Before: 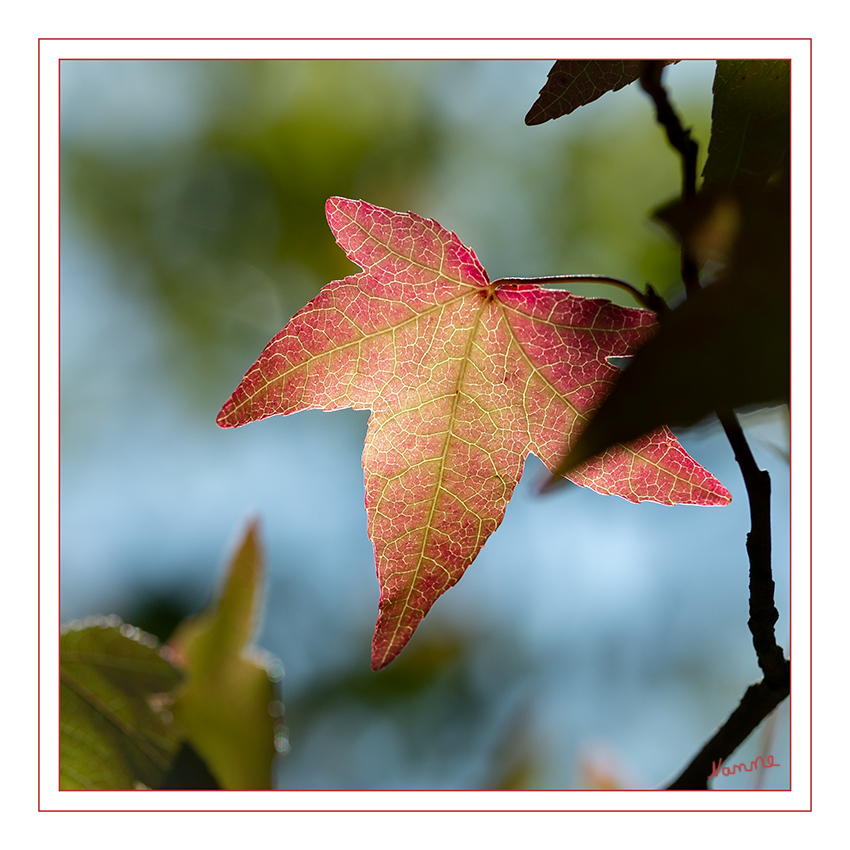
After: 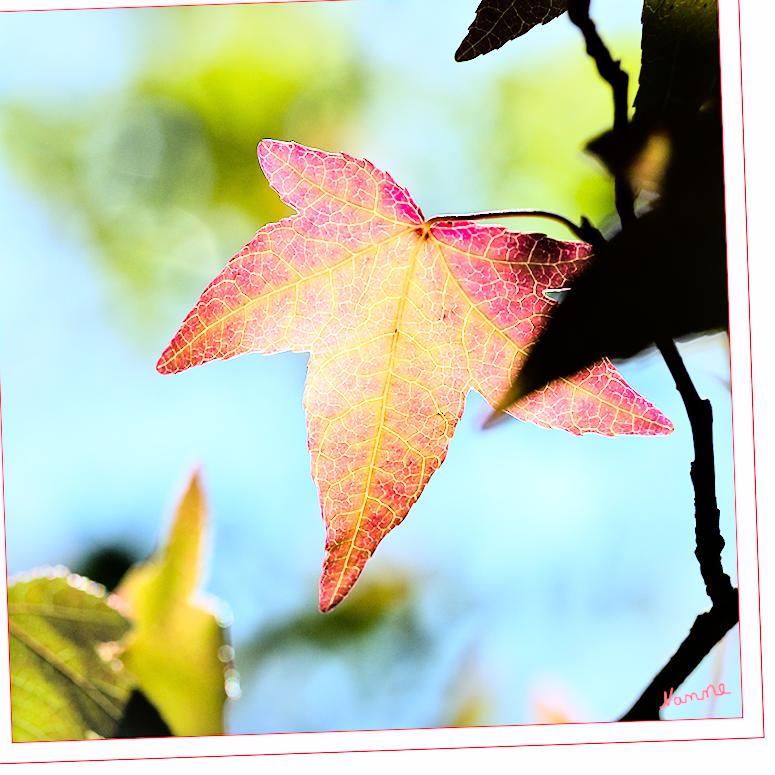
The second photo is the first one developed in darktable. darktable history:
crop and rotate: angle 1.96°, left 5.673%, top 5.673%
white balance: red 1.004, blue 1.096
tone equalizer: -7 EV 0.15 EV, -6 EV 0.6 EV, -5 EV 1.15 EV, -4 EV 1.33 EV, -3 EV 1.15 EV, -2 EV 0.6 EV, -1 EV 0.15 EV, mask exposure compensation -0.5 EV
rgb curve: curves: ch0 [(0, 0) (0.21, 0.15) (0.24, 0.21) (0.5, 0.75) (0.75, 0.96) (0.89, 0.99) (1, 1)]; ch1 [(0, 0.02) (0.21, 0.13) (0.25, 0.2) (0.5, 0.67) (0.75, 0.9) (0.89, 0.97) (1, 1)]; ch2 [(0, 0.02) (0.21, 0.13) (0.25, 0.2) (0.5, 0.67) (0.75, 0.9) (0.89, 0.97) (1, 1)], compensate middle gray true
